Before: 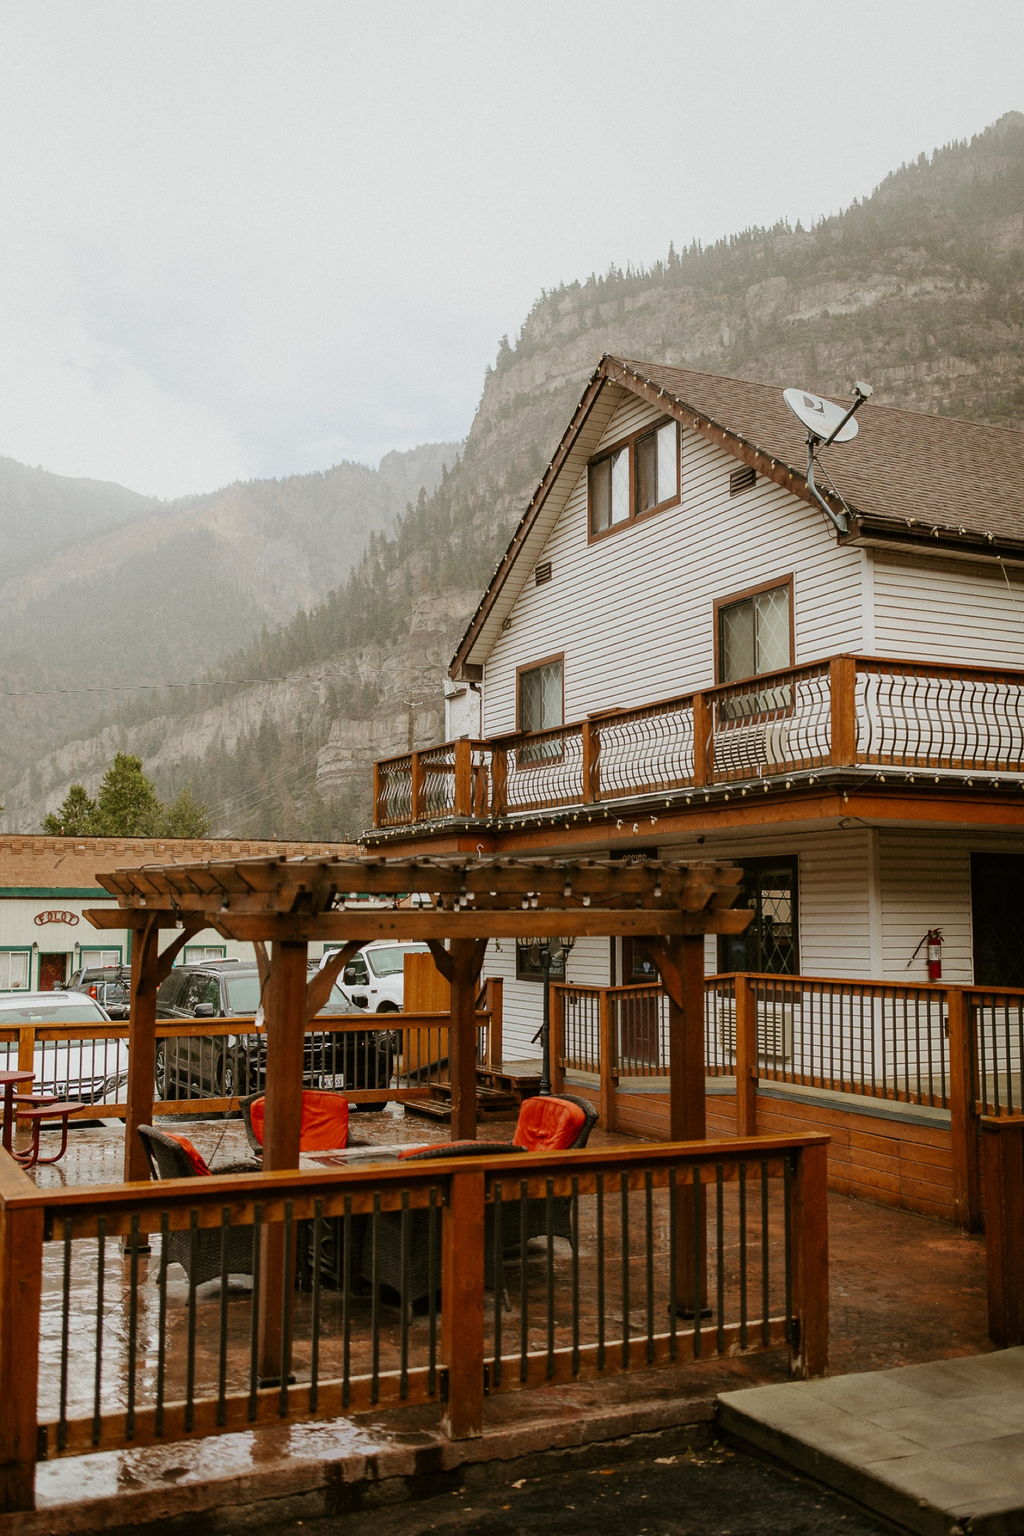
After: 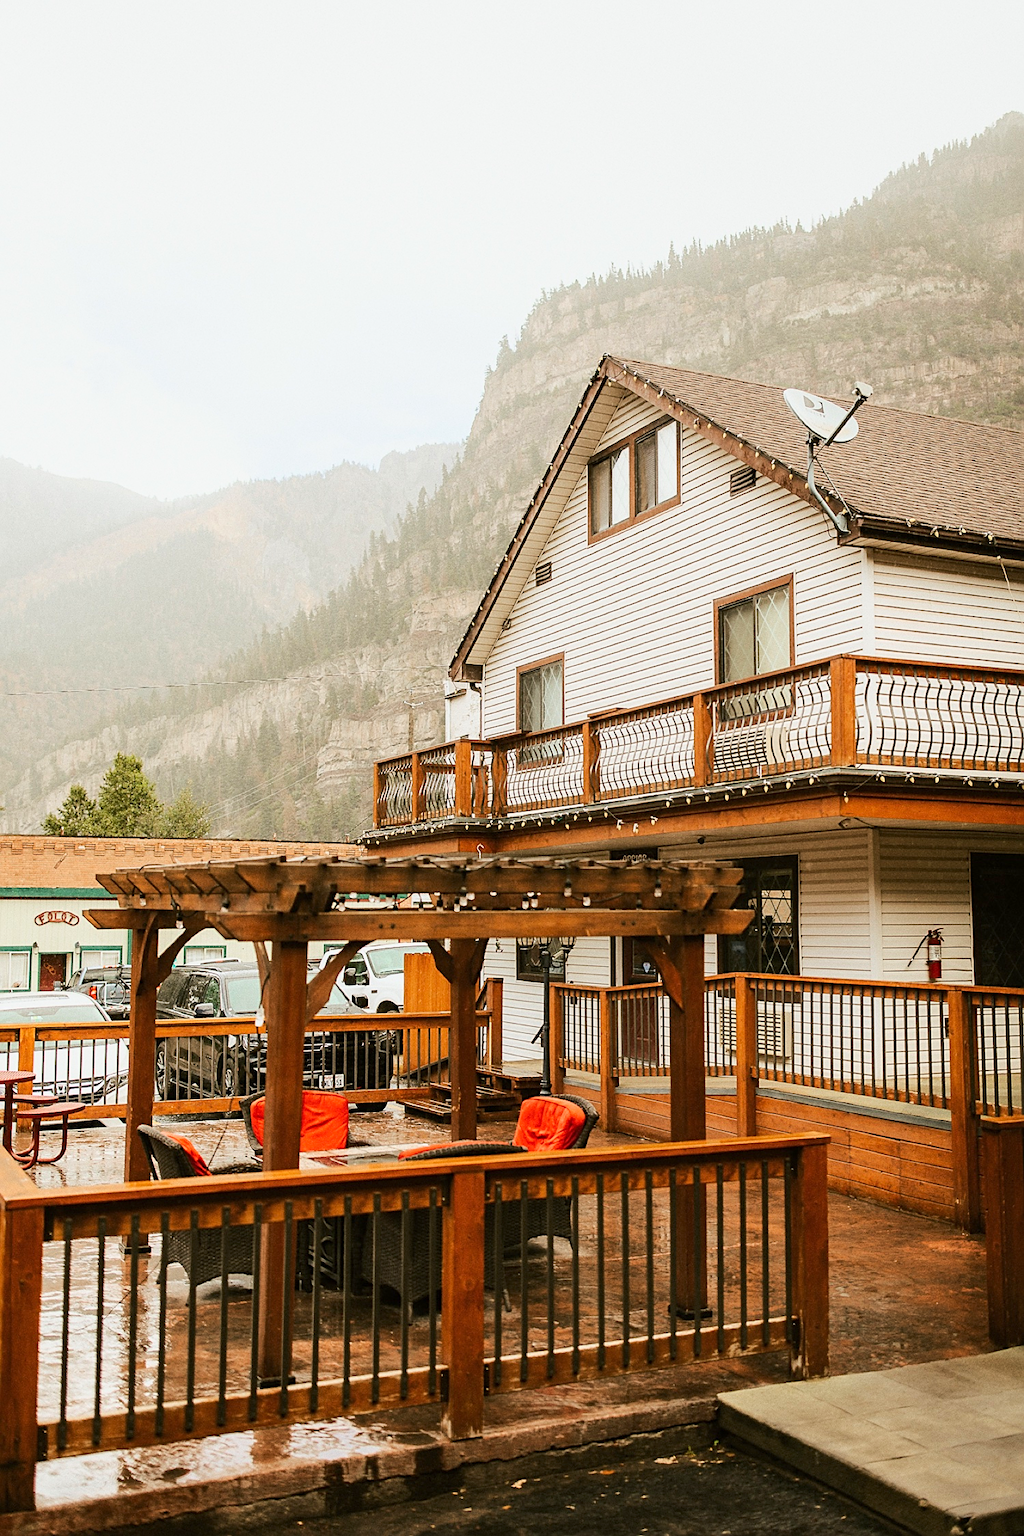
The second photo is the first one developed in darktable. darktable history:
sharpen: on, module defaults
base curve: curves: ch0 [(0, 0) (0.025, 0.046) (0.112, 0.277) (0.467, 0.74) (0.814, 0.929) (1, 0.942)]
